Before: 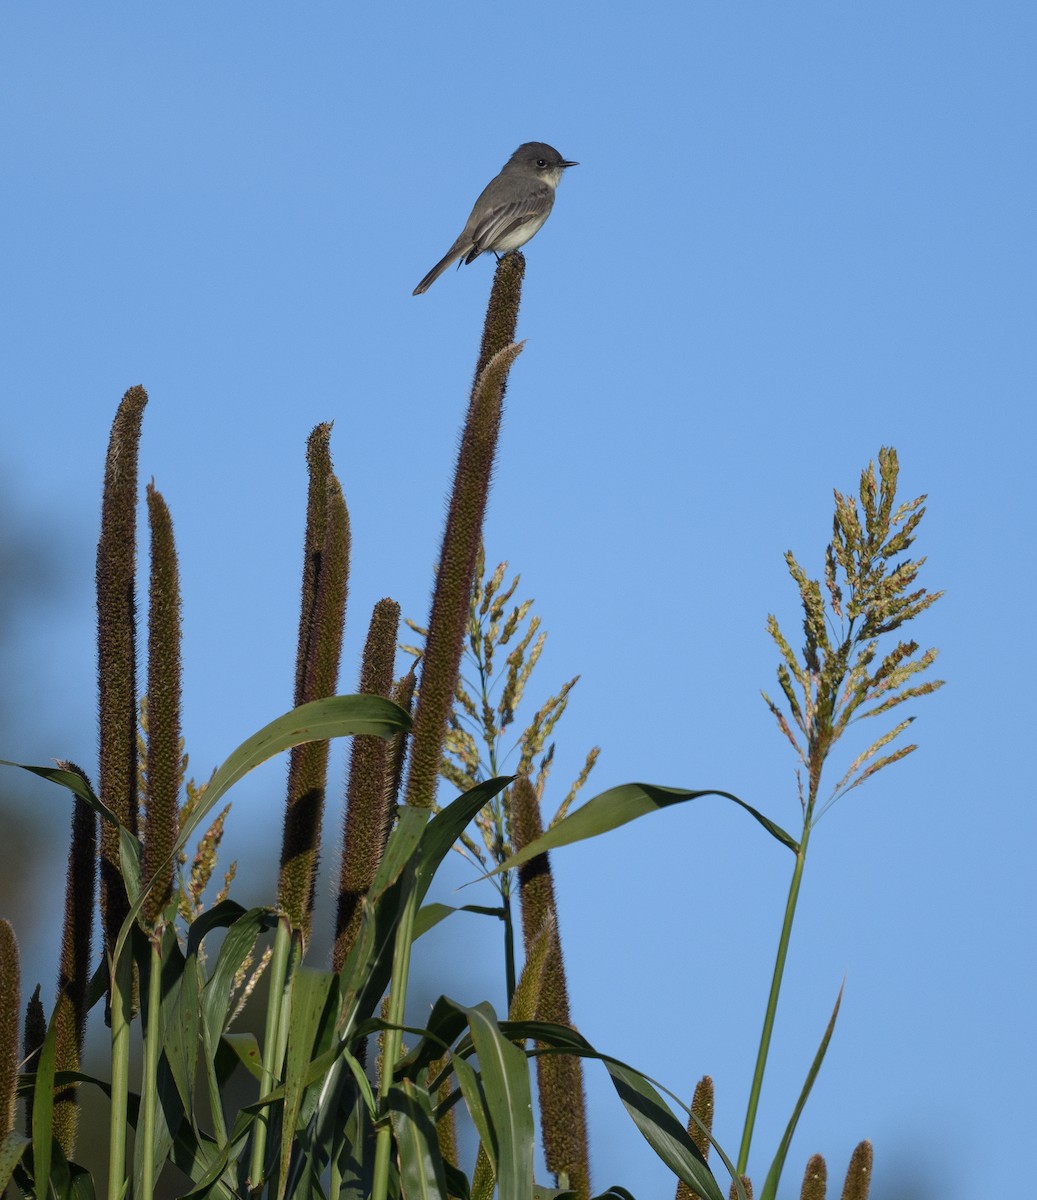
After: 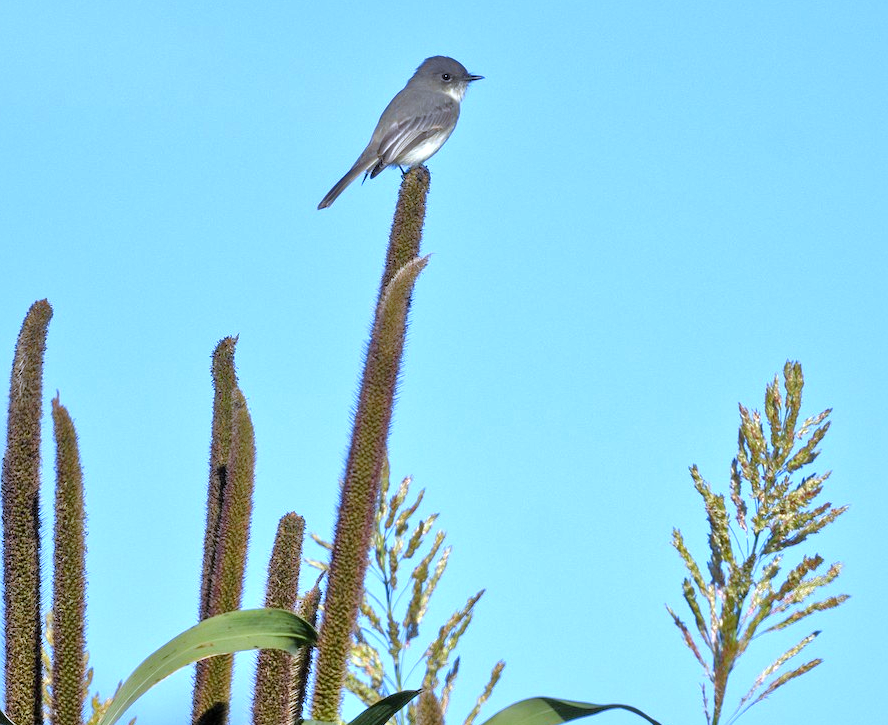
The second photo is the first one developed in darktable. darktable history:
crop and rotate: left 9.345%, top 7.22%, right 4.982%, bottom 32.331%
white balance: red 0.948, green 1.02, blue 1.176
levels: mode automatic, black 0.023%, white 99.97%, levels [0.062, 0.494, 0.925]
rotate and perspective: crop left 0, crop top 0
tone equalizer: -7 EV 0.15 EV, -6 EV 0.6 EV, -5 EV 1.15 EV, -4 EV 1.33 EV, -3 EV 1.15 EV, -2 EV 0.6 EV, -1 EV 0.15 EV, mask exposure compensation -0.5 EV
local contrast: mode bilateral grid, contrast 20, coarseness 50, detail 150%, midtone range 0.2
